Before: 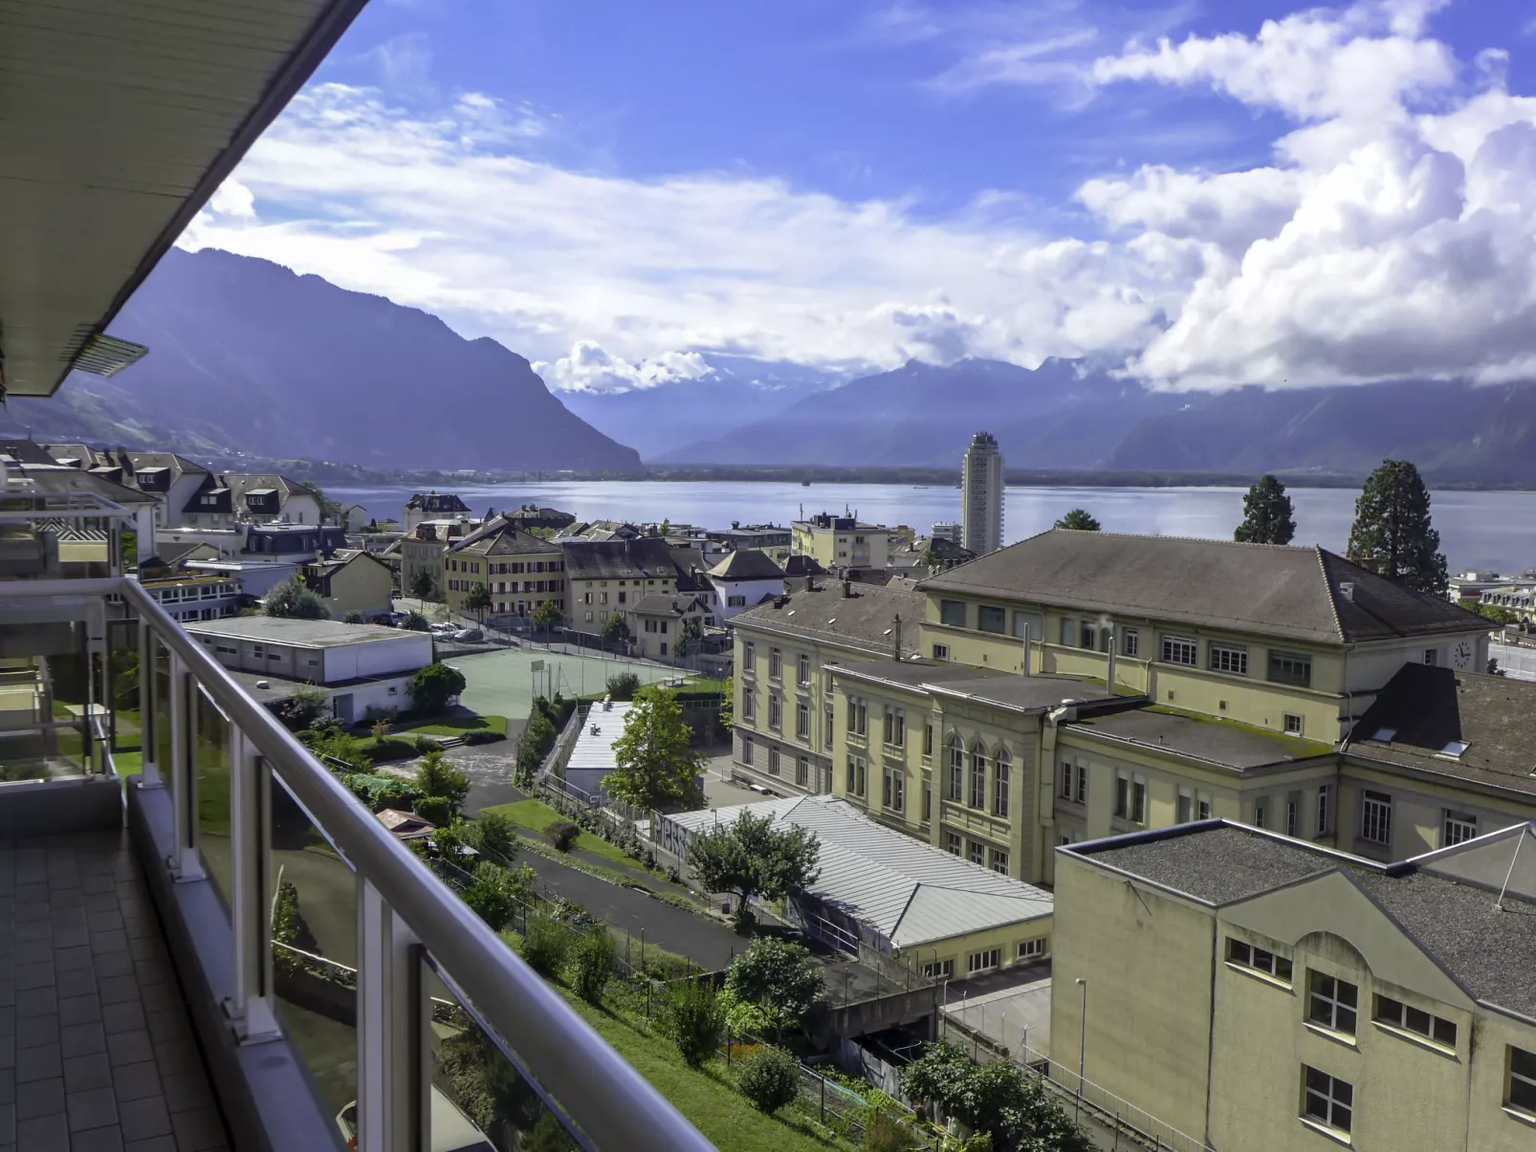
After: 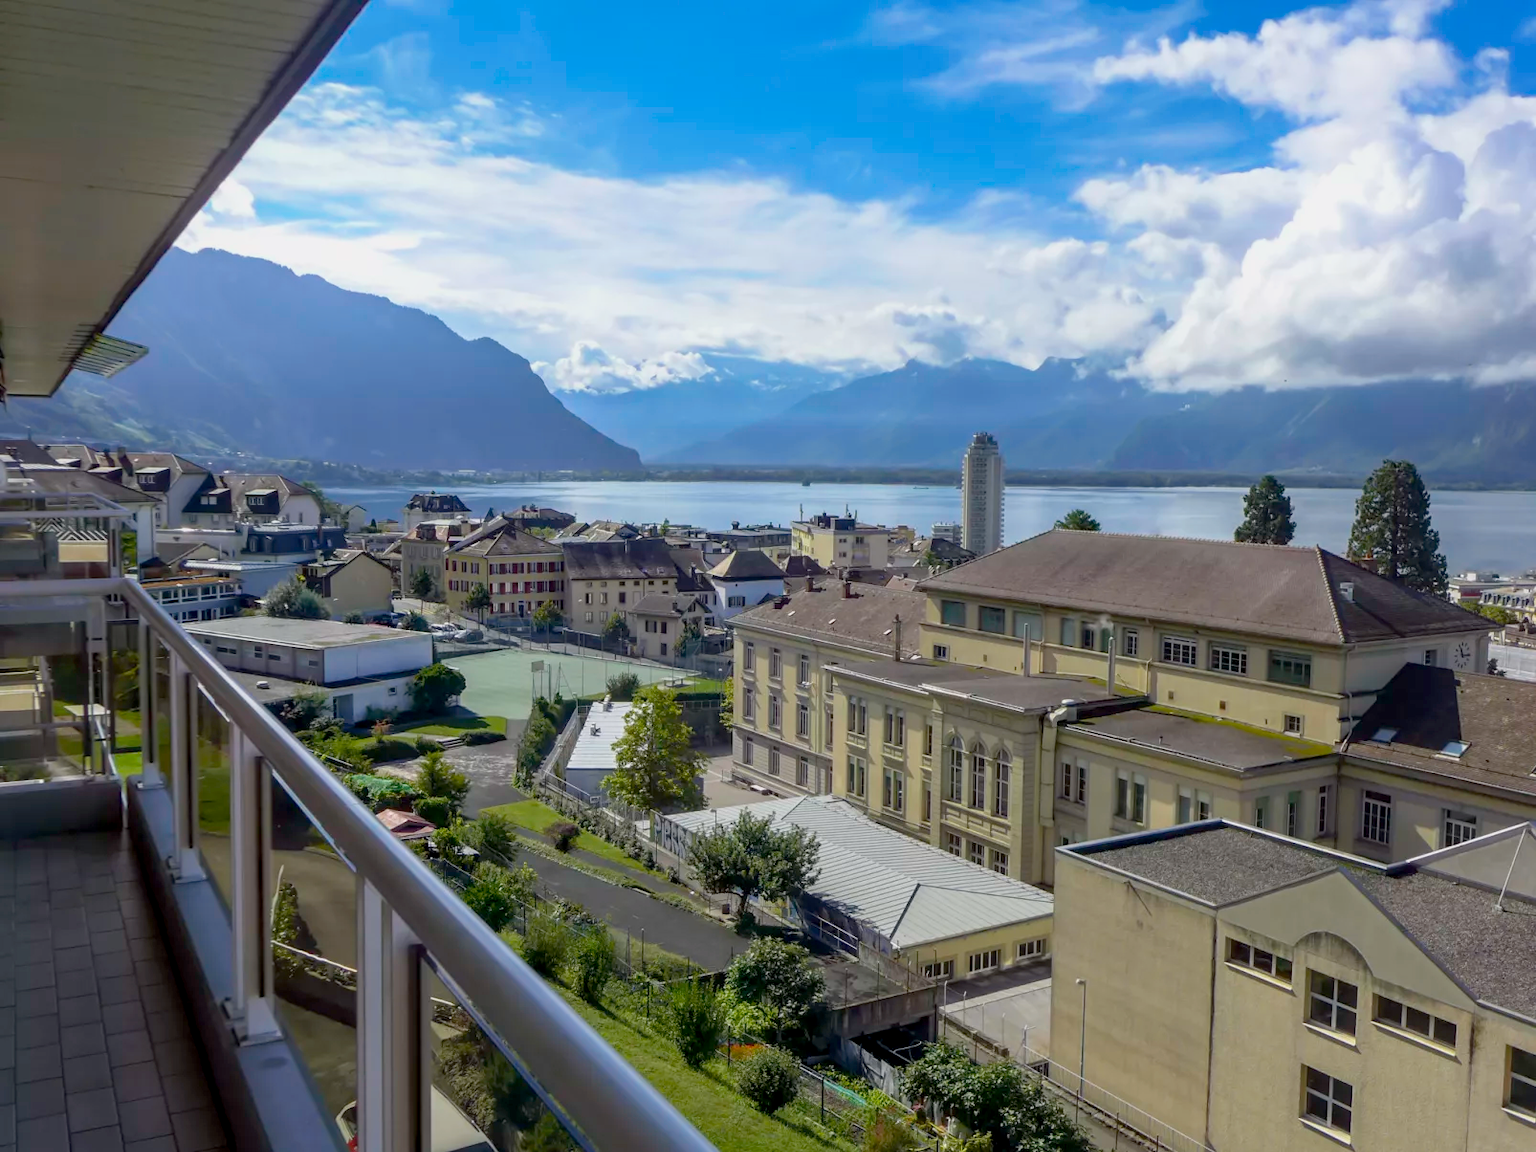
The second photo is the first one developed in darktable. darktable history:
exposure: black level correction 0.006, exposure -0.226 EV, compensate highlight preservation false
bloom: size 15%, threshold 97%, strength 7%
